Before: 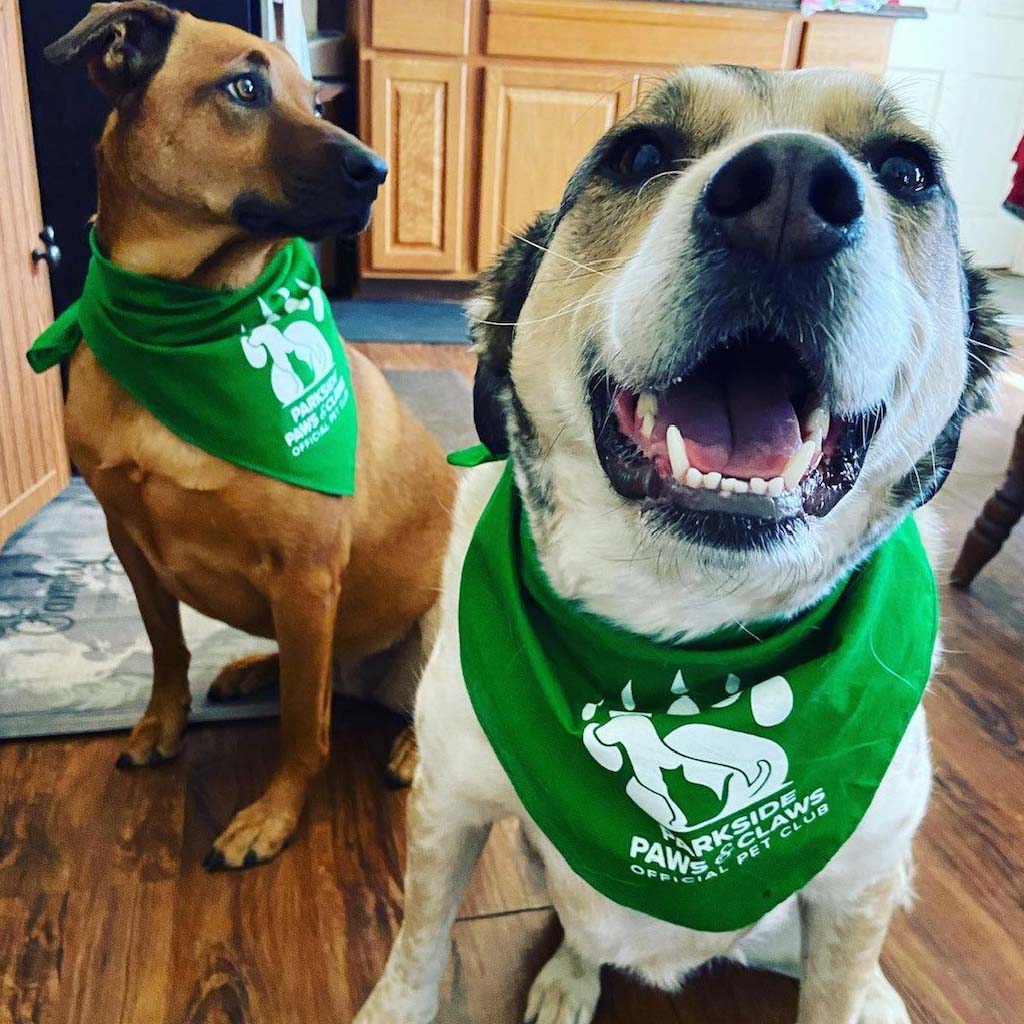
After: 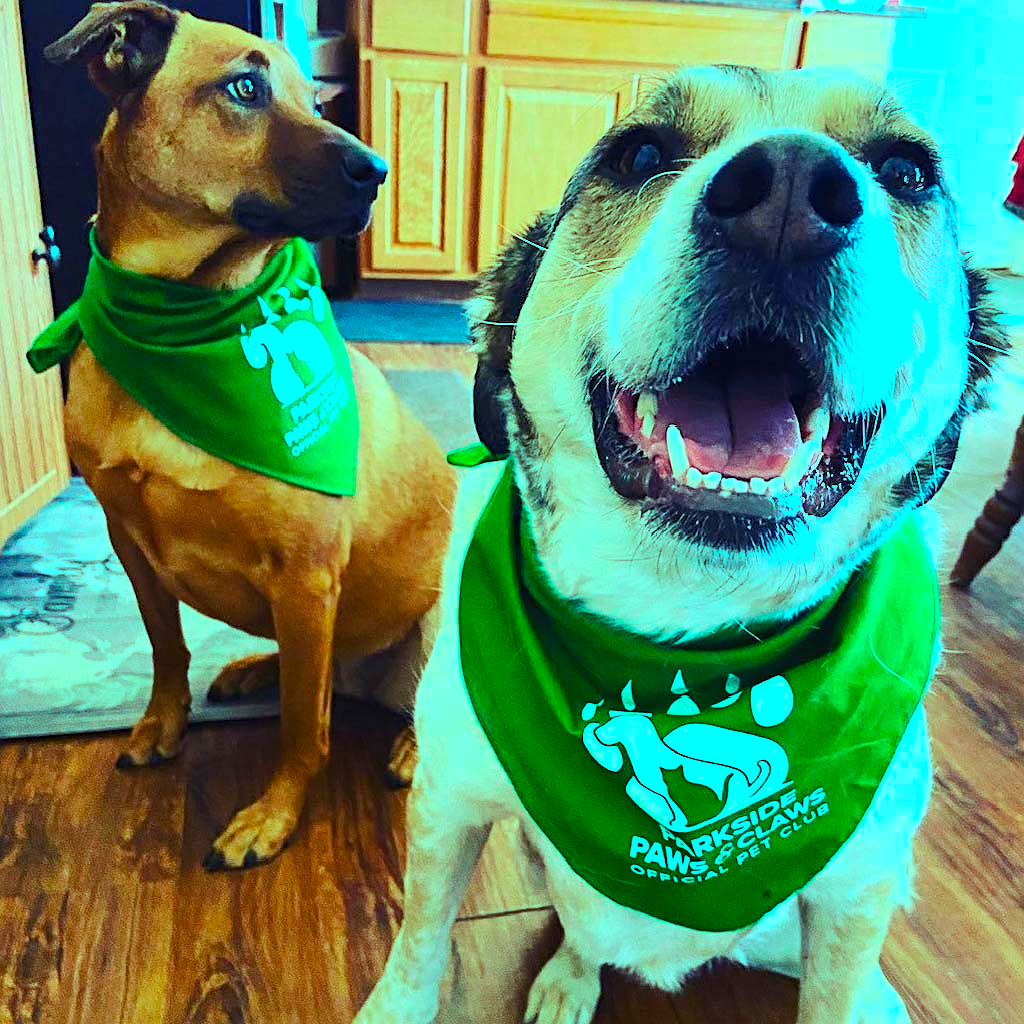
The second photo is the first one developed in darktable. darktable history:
sharpen: on, module defaults
color balance rgb: highlights gain › chroma 7.498%, highlights gain › hue 181.59°, perceptual saturation grading › global saturation 10.099%, global vibrance 15.338%
contrast brightness saturation: contrast 0.198, brightness 0.165, saturation 0.23
